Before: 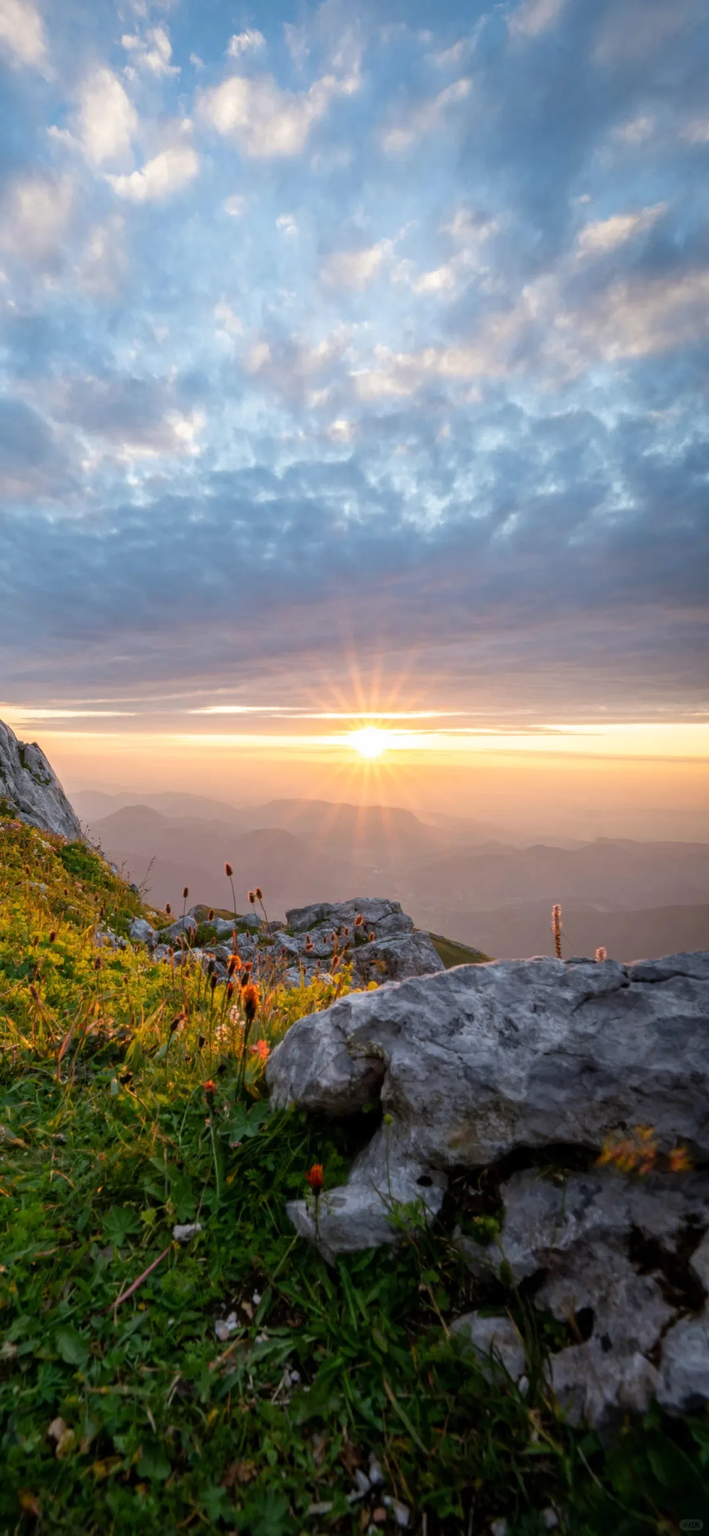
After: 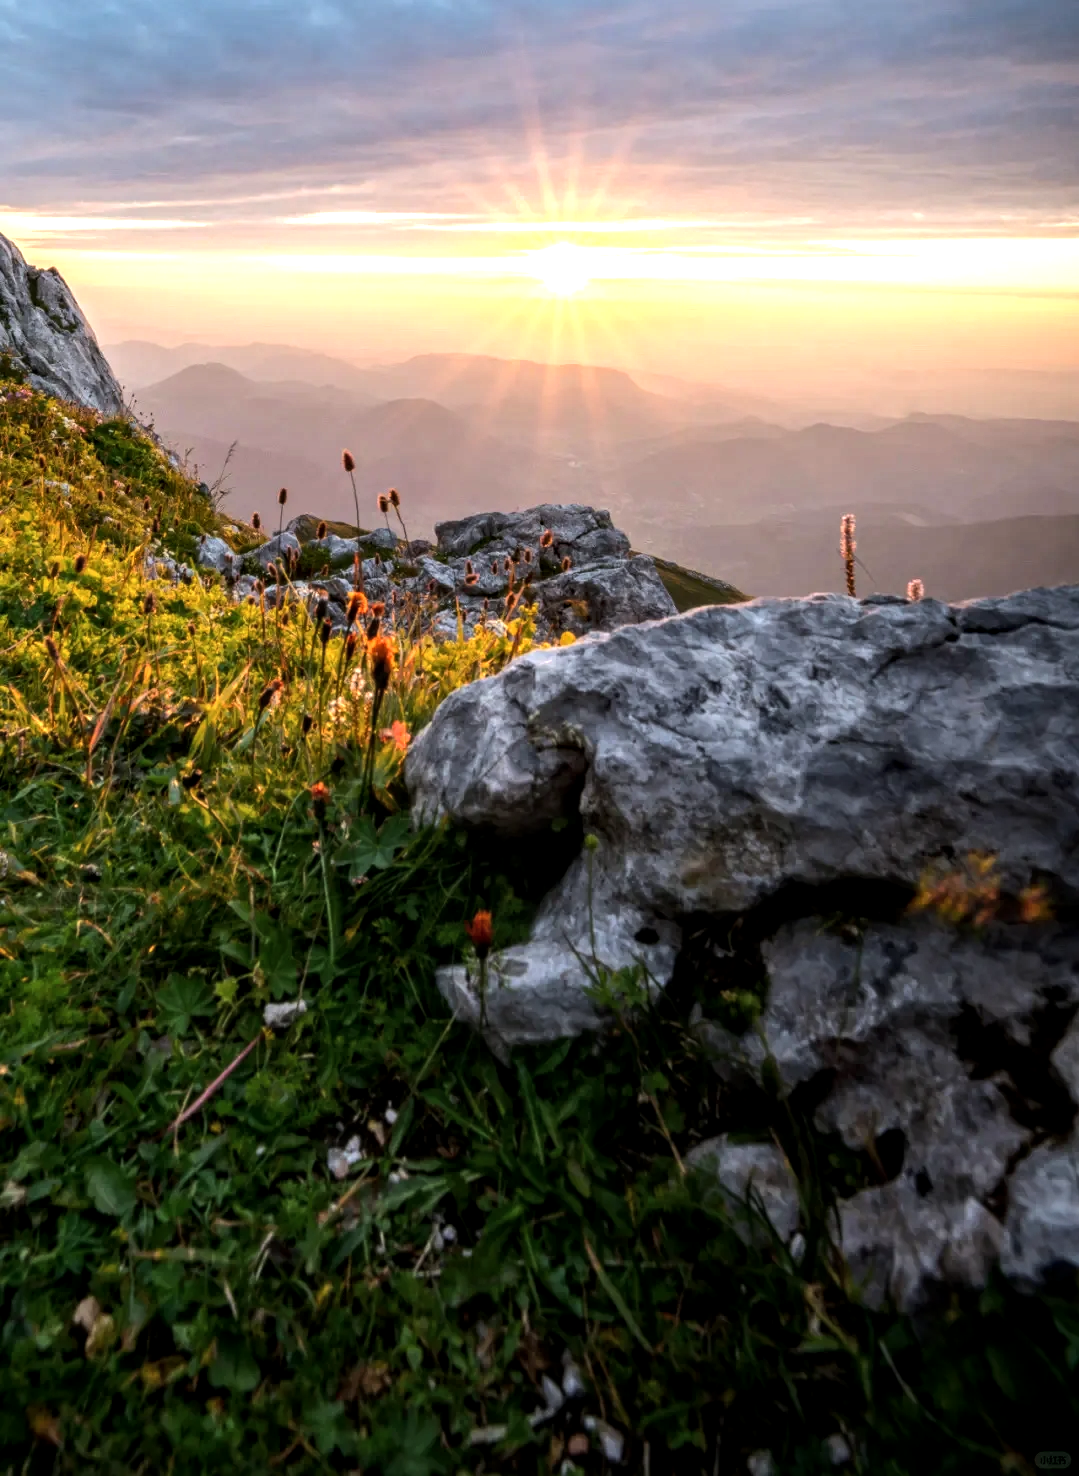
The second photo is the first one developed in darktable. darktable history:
crop and rotate: top 36.943%
local contrast: on, module defaults
tone equalizer: -8 EV -0.729 EV, -7 EV -0.696 EV, -6 EV -0.567 EV, -5 EV -0.372 EV, -3 EV 0.404 EV, -2 EV 0.6 EV, -1 EV 0.688 EV, +0 EV 0.748 EV, edges refinement/feathering 500, mask exposure compensation -1.24 EV, preserve details no
